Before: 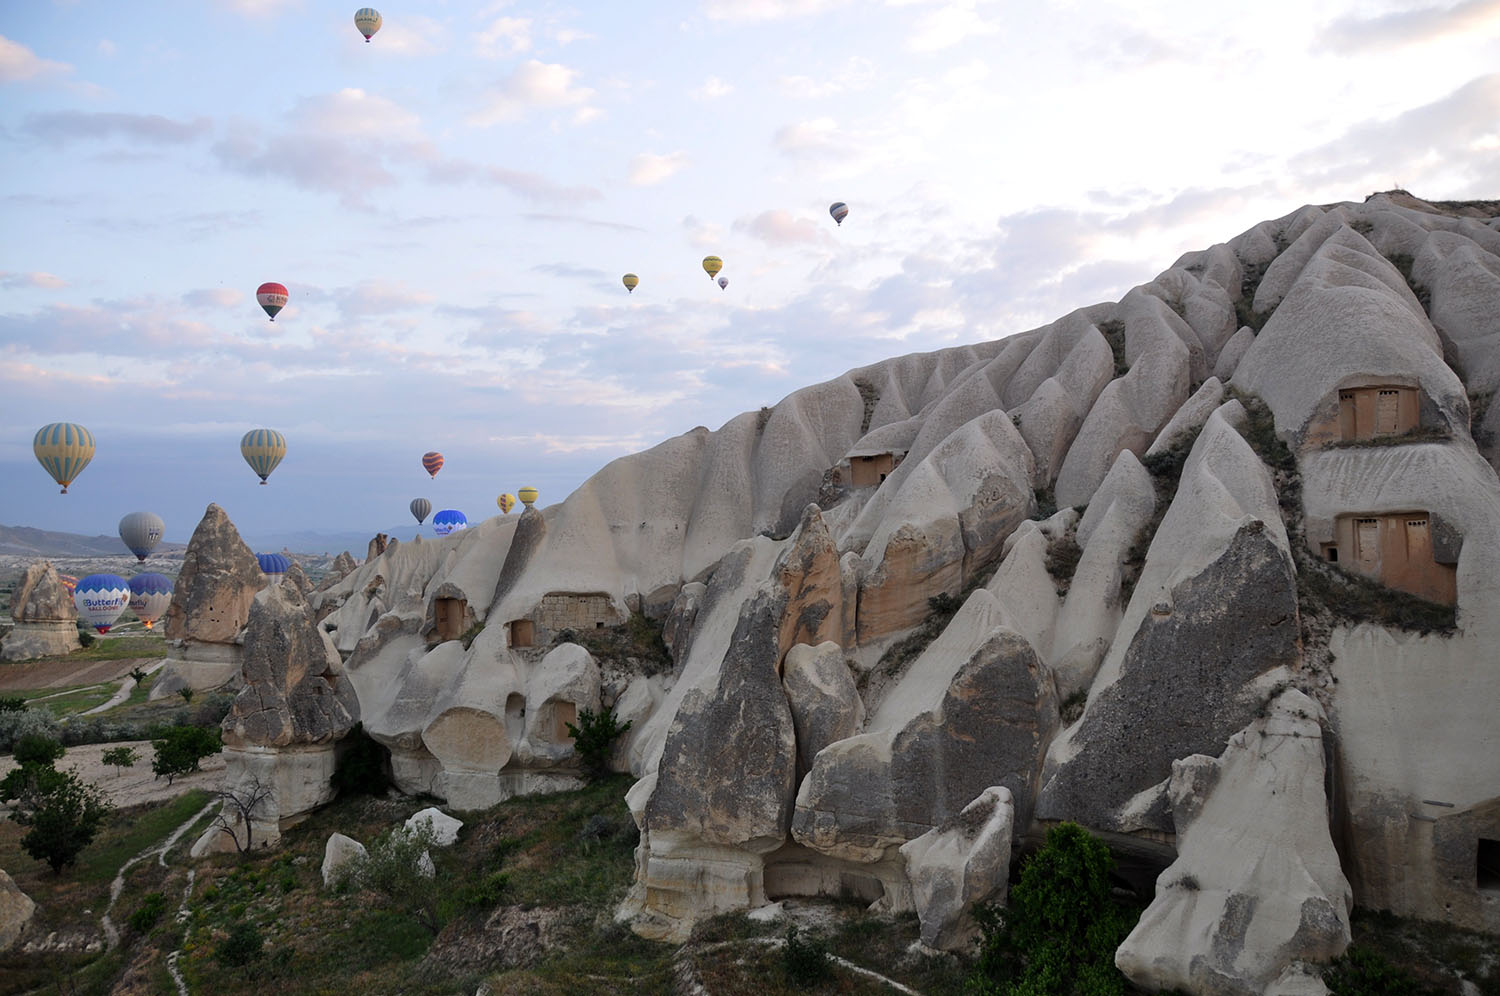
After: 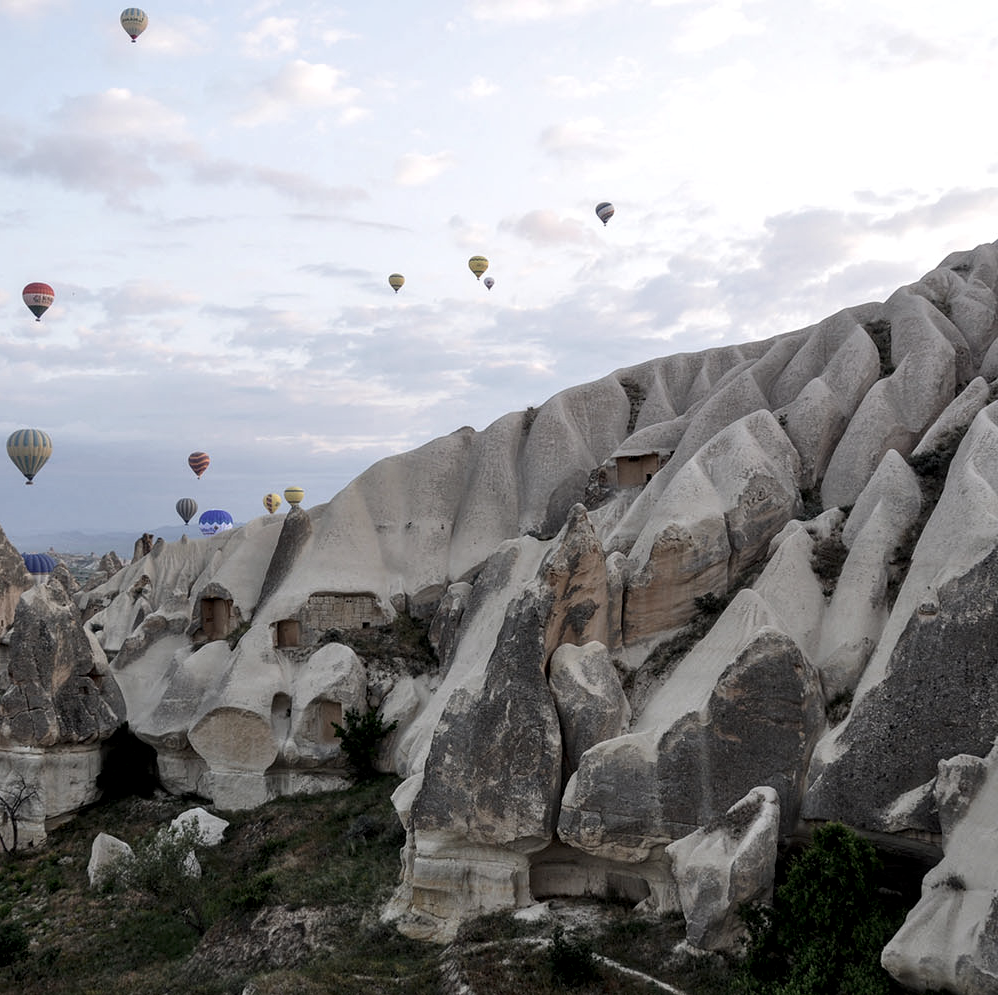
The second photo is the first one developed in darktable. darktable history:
local contrast: detail 130%
exposure: compensate exposure bias true, compensate highlight preservation false
contrast brightness saturation: contrast 0.097, saturation -0.356
crop and rotate: left 15.647%, right 17.769%
